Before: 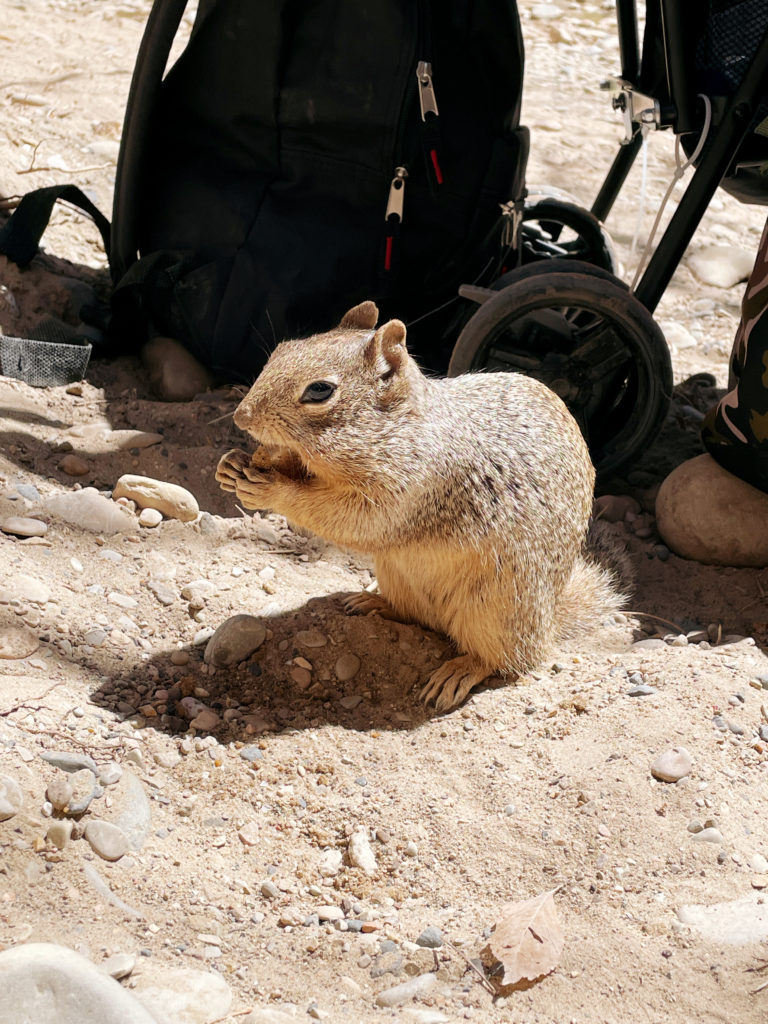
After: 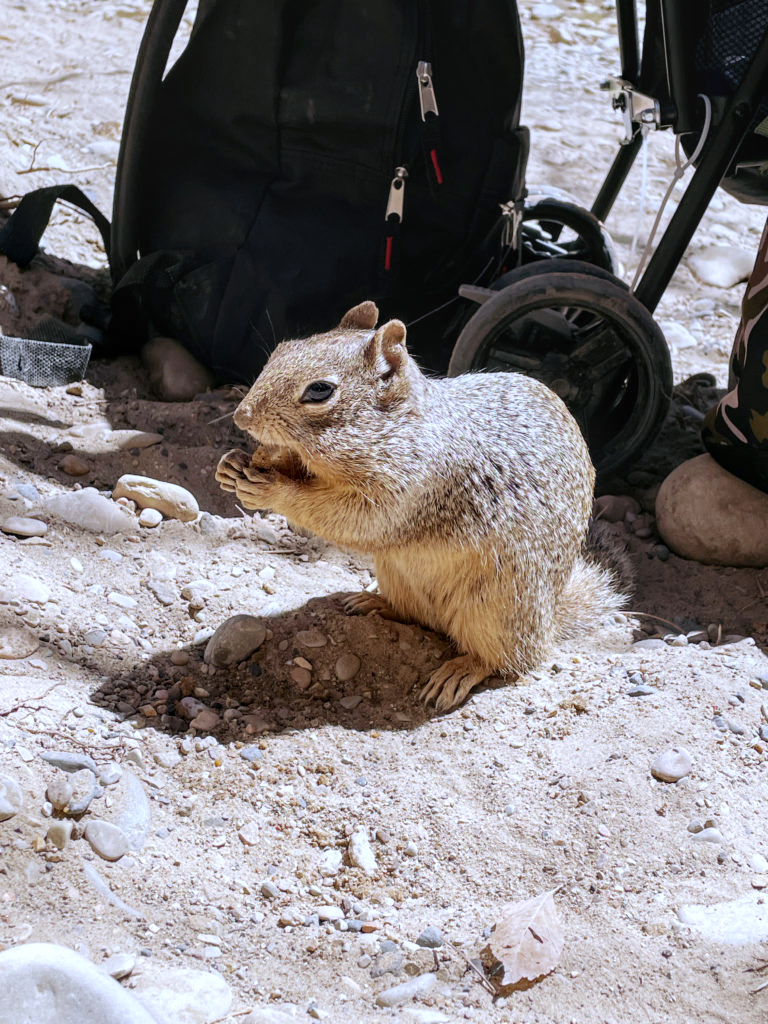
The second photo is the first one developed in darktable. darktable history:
local contrast: on, module defaults
white balance: red 0.948, green 1.02, blue 1.176
